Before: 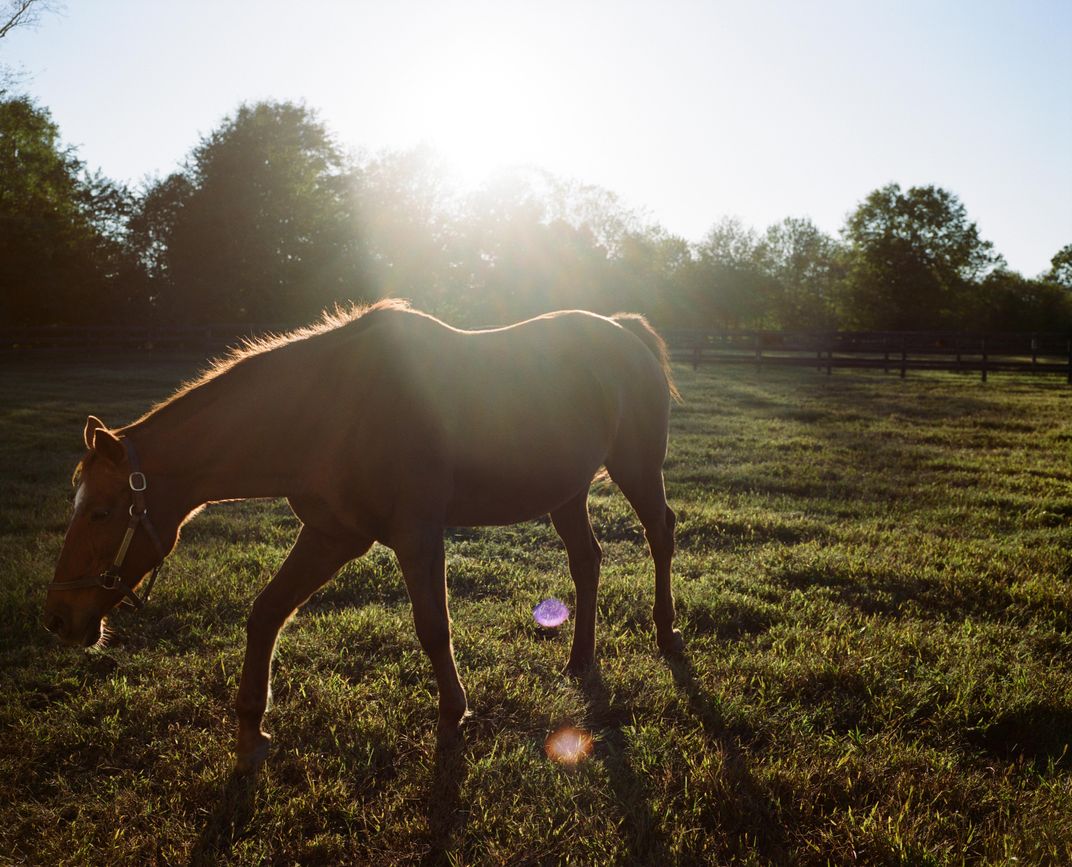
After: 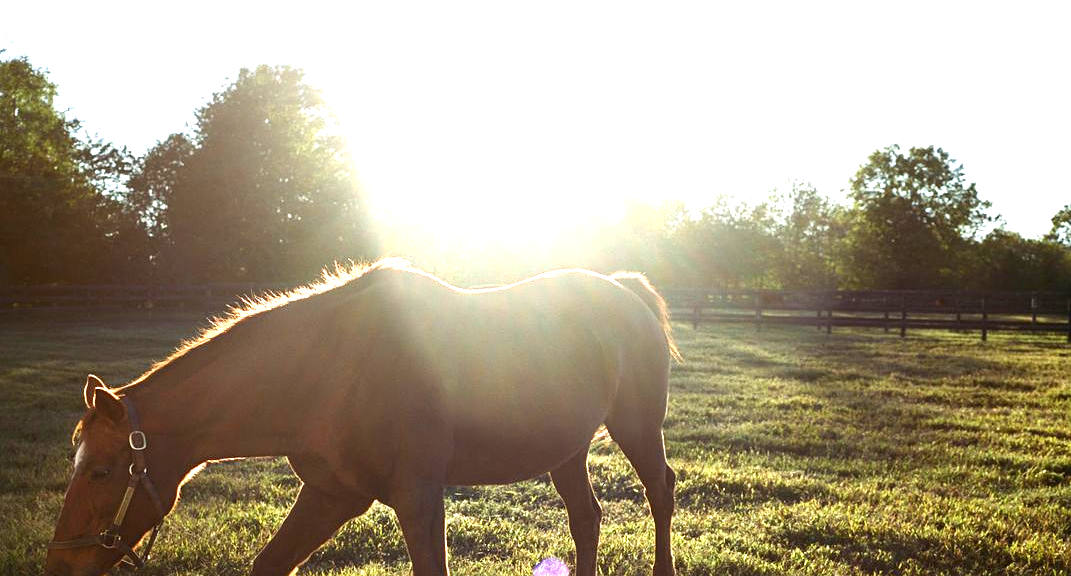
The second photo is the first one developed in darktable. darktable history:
crop and rotate: top 4.768%, bottom 28.753%
sharpen: amount 0.21
exposure: black level correction 0, exposure 1.503 EV, compensate highlight preservation false
